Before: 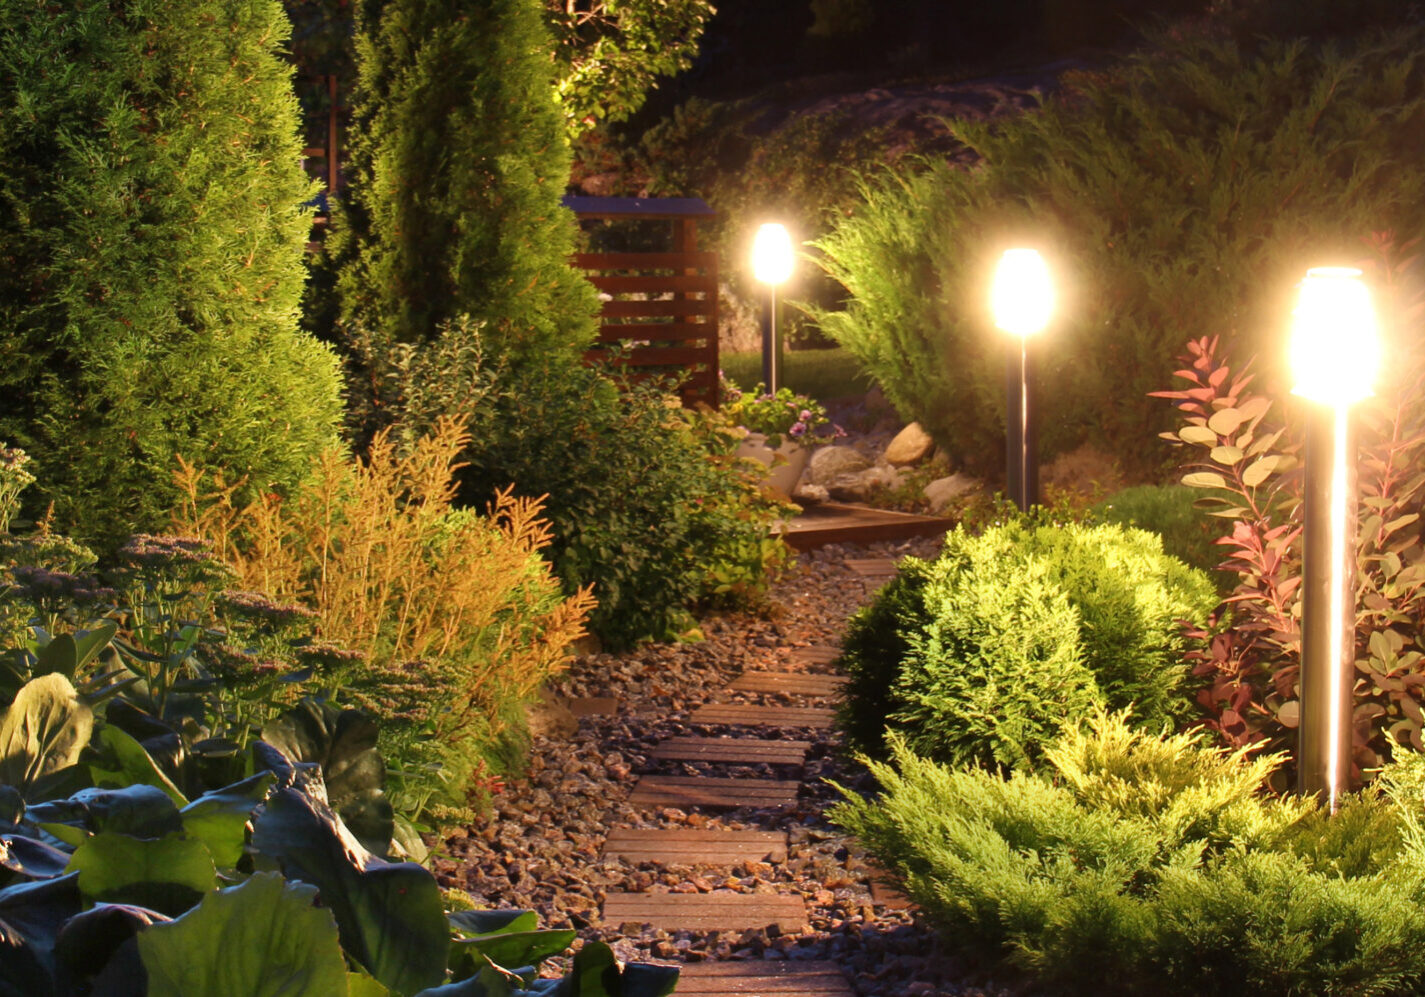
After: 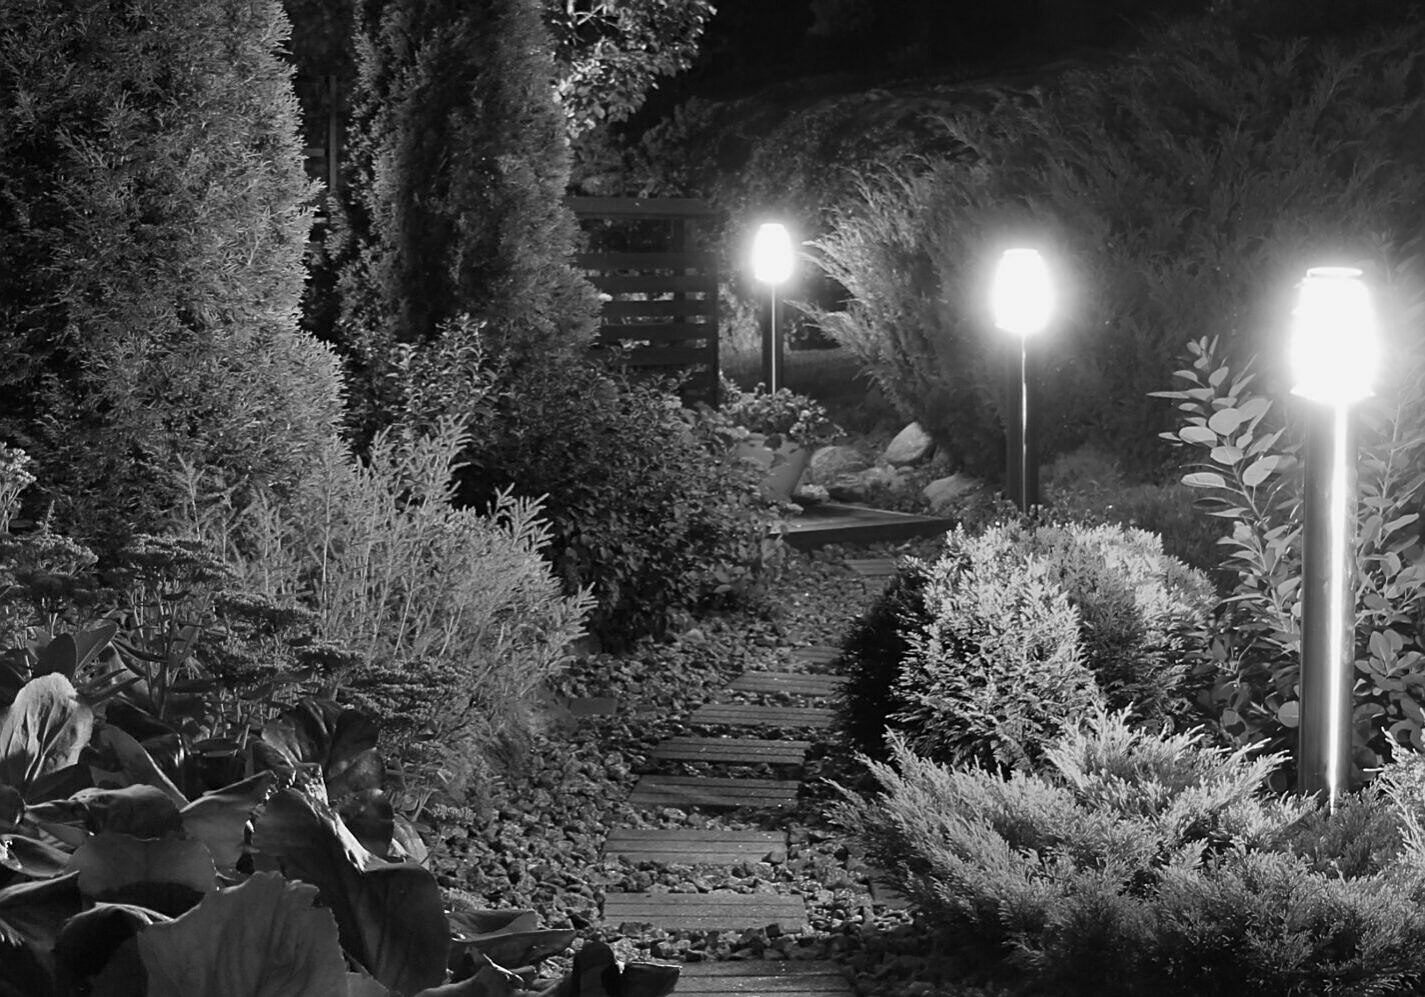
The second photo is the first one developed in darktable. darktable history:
sharpen: on, module defaults
color calibration: output gray [0.246, 0.254, 0.501, 0], gray › normalize channels true, illuminant same as pipeline (D50), adaptation XYZ, x 0.346, y 0.359, gamut compression 0
